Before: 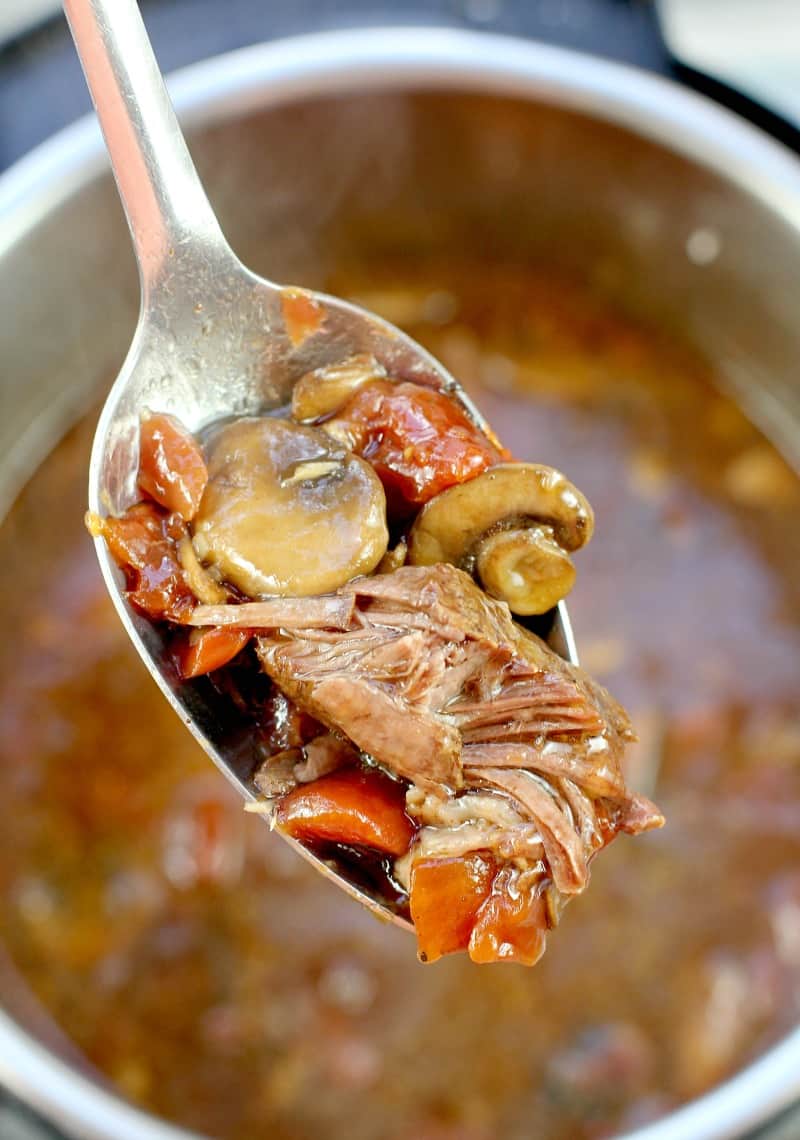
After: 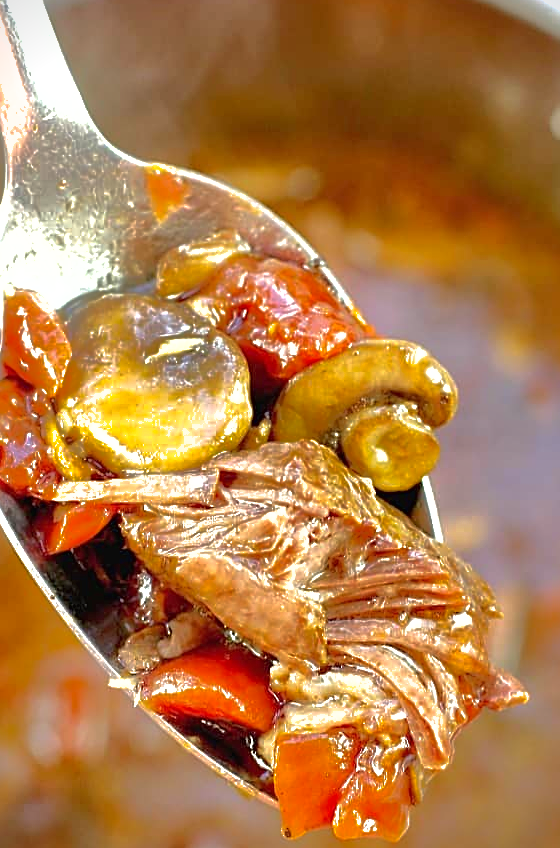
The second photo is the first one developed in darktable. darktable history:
exposure: black level correction 0, exposure 0.694 EV, compensate highlight preservation false
vignetting: fall-off start 100.88%, brightness -0.576, saturation -0.249
crop and rotate: left 17.063%, top 10.952%, right 12.904%, bottom 14.618%
sharpen: on, module defaults
shadows and highlights: shadows 38.63, highlights -74.79
contrast brightness saturation: contrast -0.018, brightness -0.009, saturation 0.025
